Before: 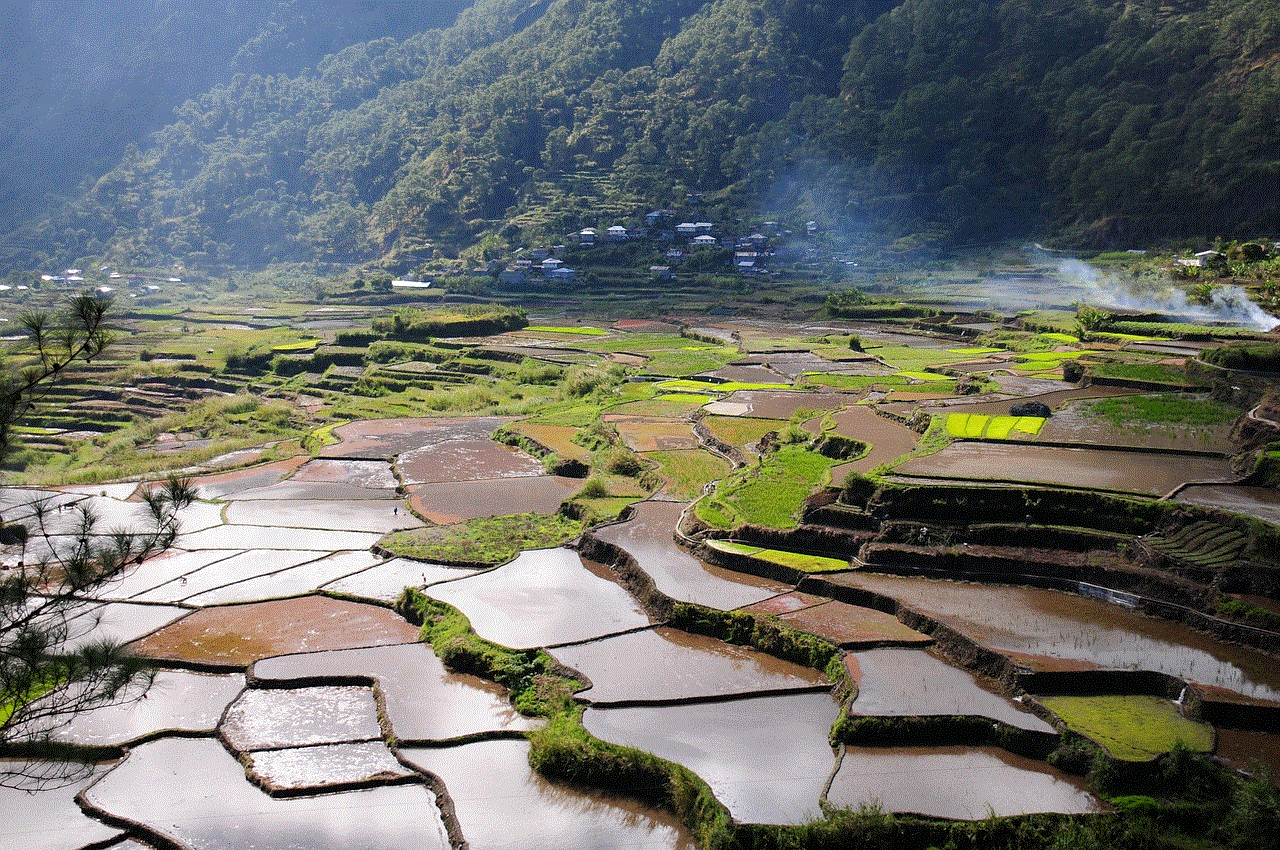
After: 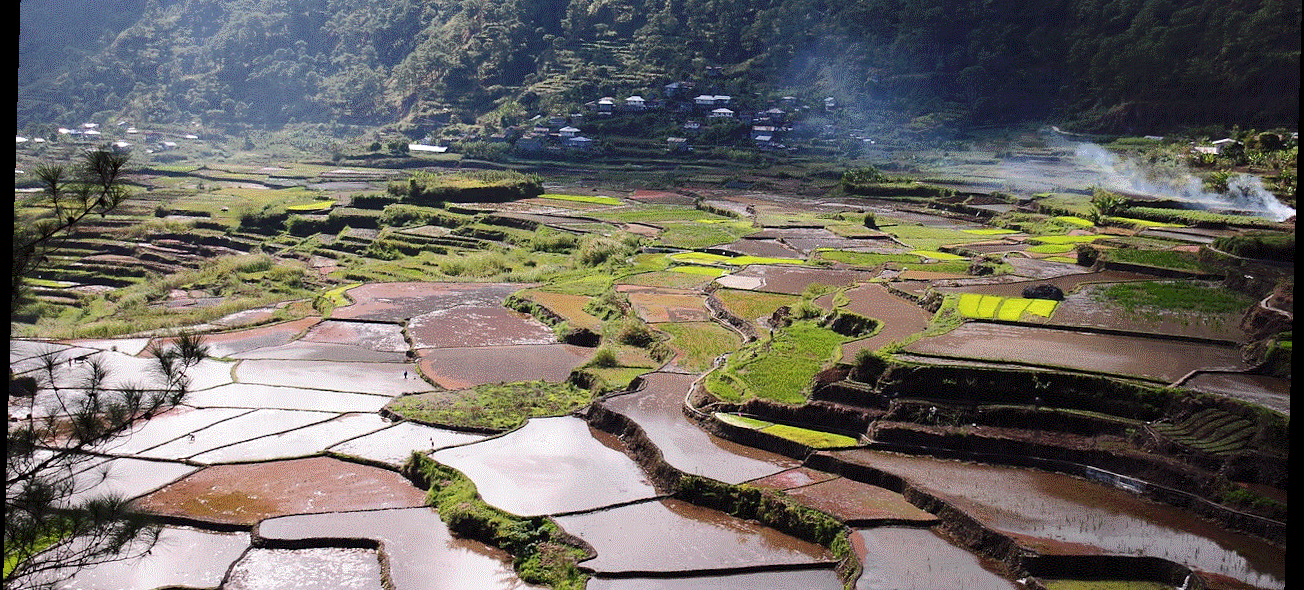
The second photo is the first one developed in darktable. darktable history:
rotate and perspective: rotation 1.72°, automatic cropping off
crop: top 16.727%, bottom 16.727%
tone curve: curves: ch0 [(0, 0) (0.227, 0.17) (0.766, 0.774) (1, 1)]; ch1 [(0, 0) (0.114, 0.127) (0.437, 0.452) (0.498, 0.498) (0.529, 0.541) (0.579, 0.589) (1, 1)]; ch2 [(0, 0) (0.233, 0.259) (0.493, 0.492) (0.587, 0.573) (1, 1)], color space Lab, independent channels, preserve colors none
